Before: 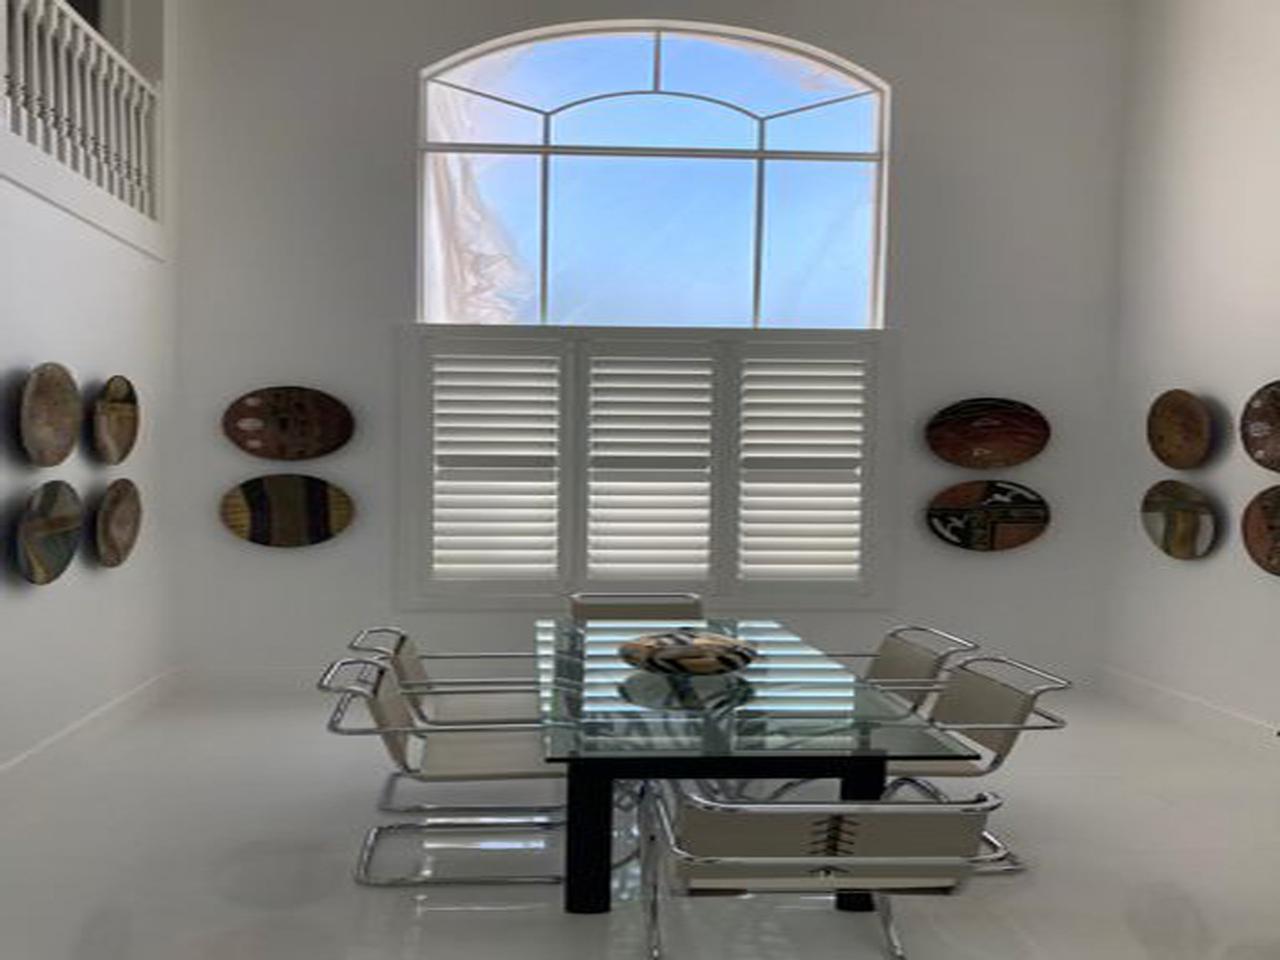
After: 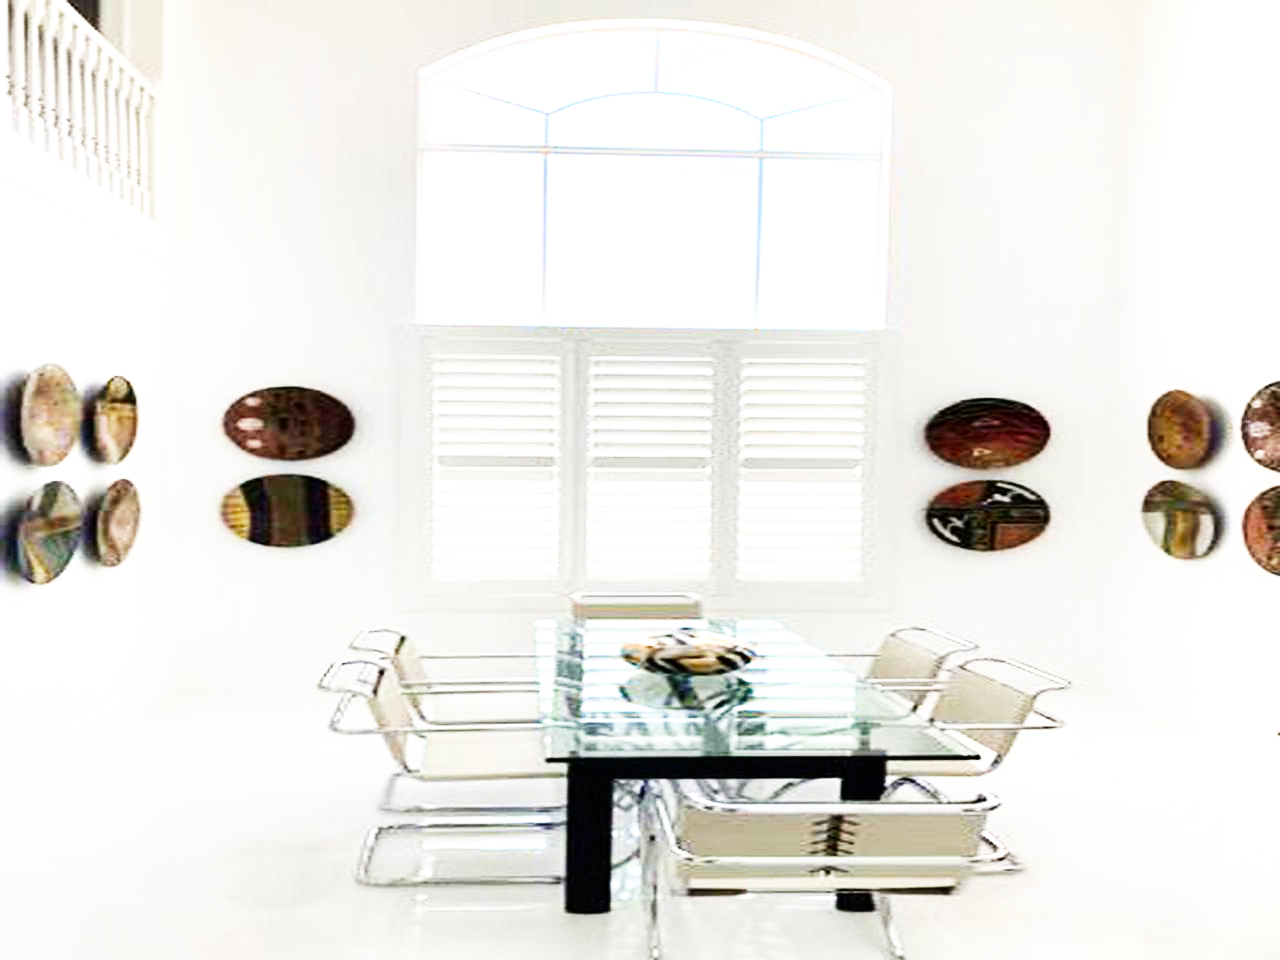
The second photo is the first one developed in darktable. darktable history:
exposure: black level correction 0, exposure 1.4 EV, compensate highlight preservation false
base curve: curves: ch0 [(0, 0) (0.007, 0.004) (0.027, 0.03) (0.046, 0.07) (0.207, 0.54) (0.442, 0.872) (0.673, 0.972) (1, 1)], preserve colors none
contrast brightness saturation: contrast 0.14
